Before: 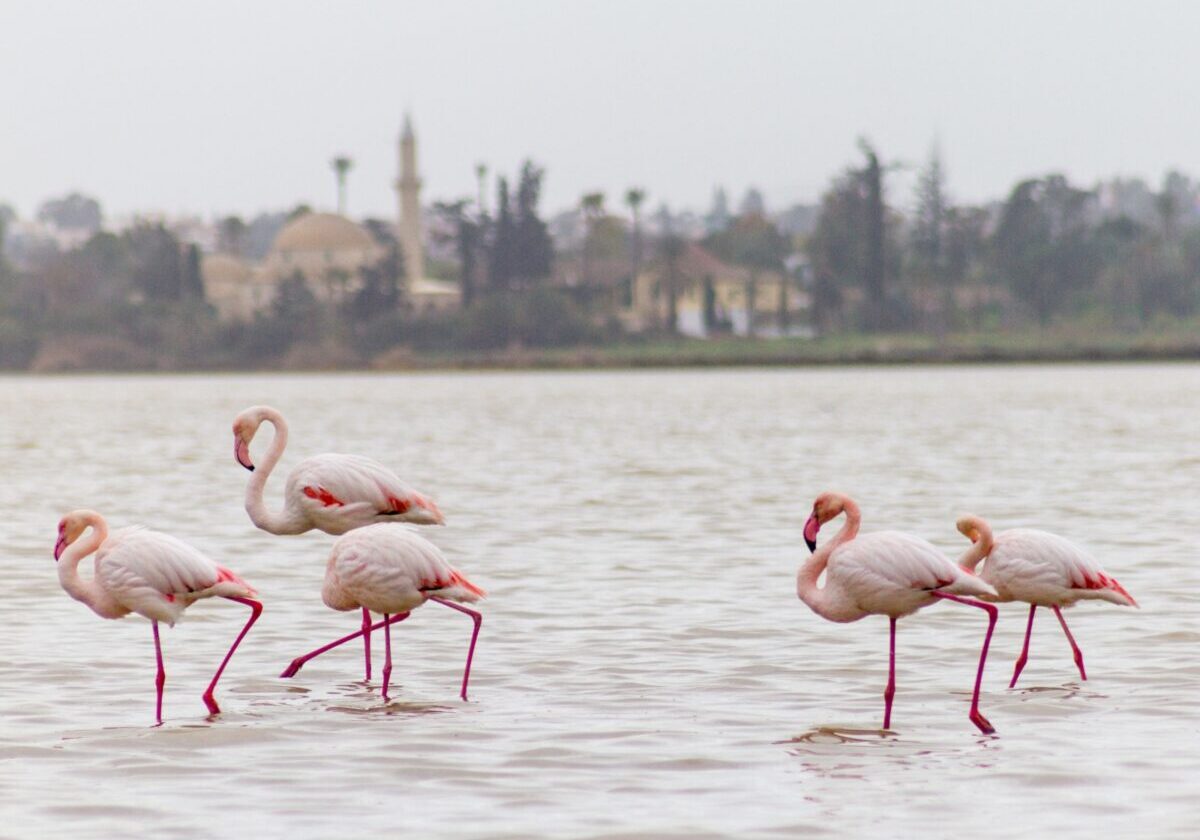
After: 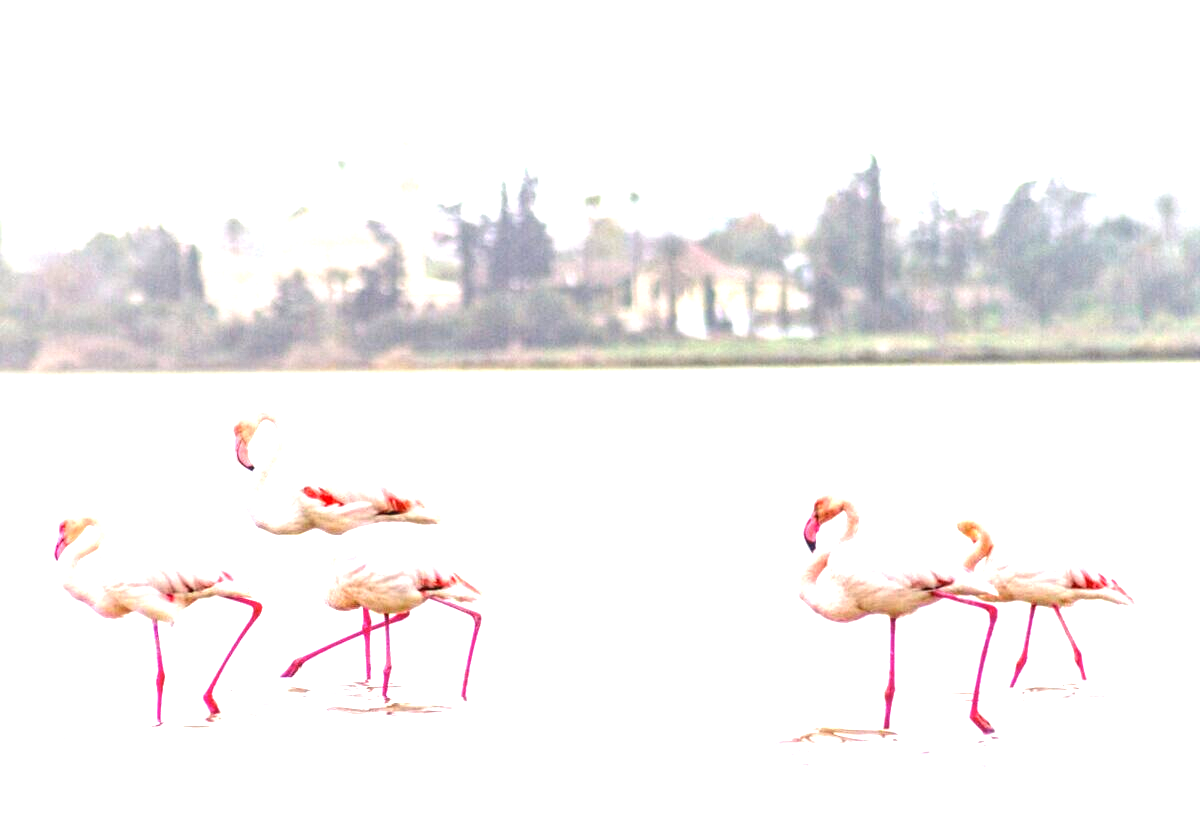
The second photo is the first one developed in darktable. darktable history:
local contrast: detail 130%
exposure: black level correction 0, exposure 1.75 EV, compensate exposure bias true, compensate highlight preservation false
